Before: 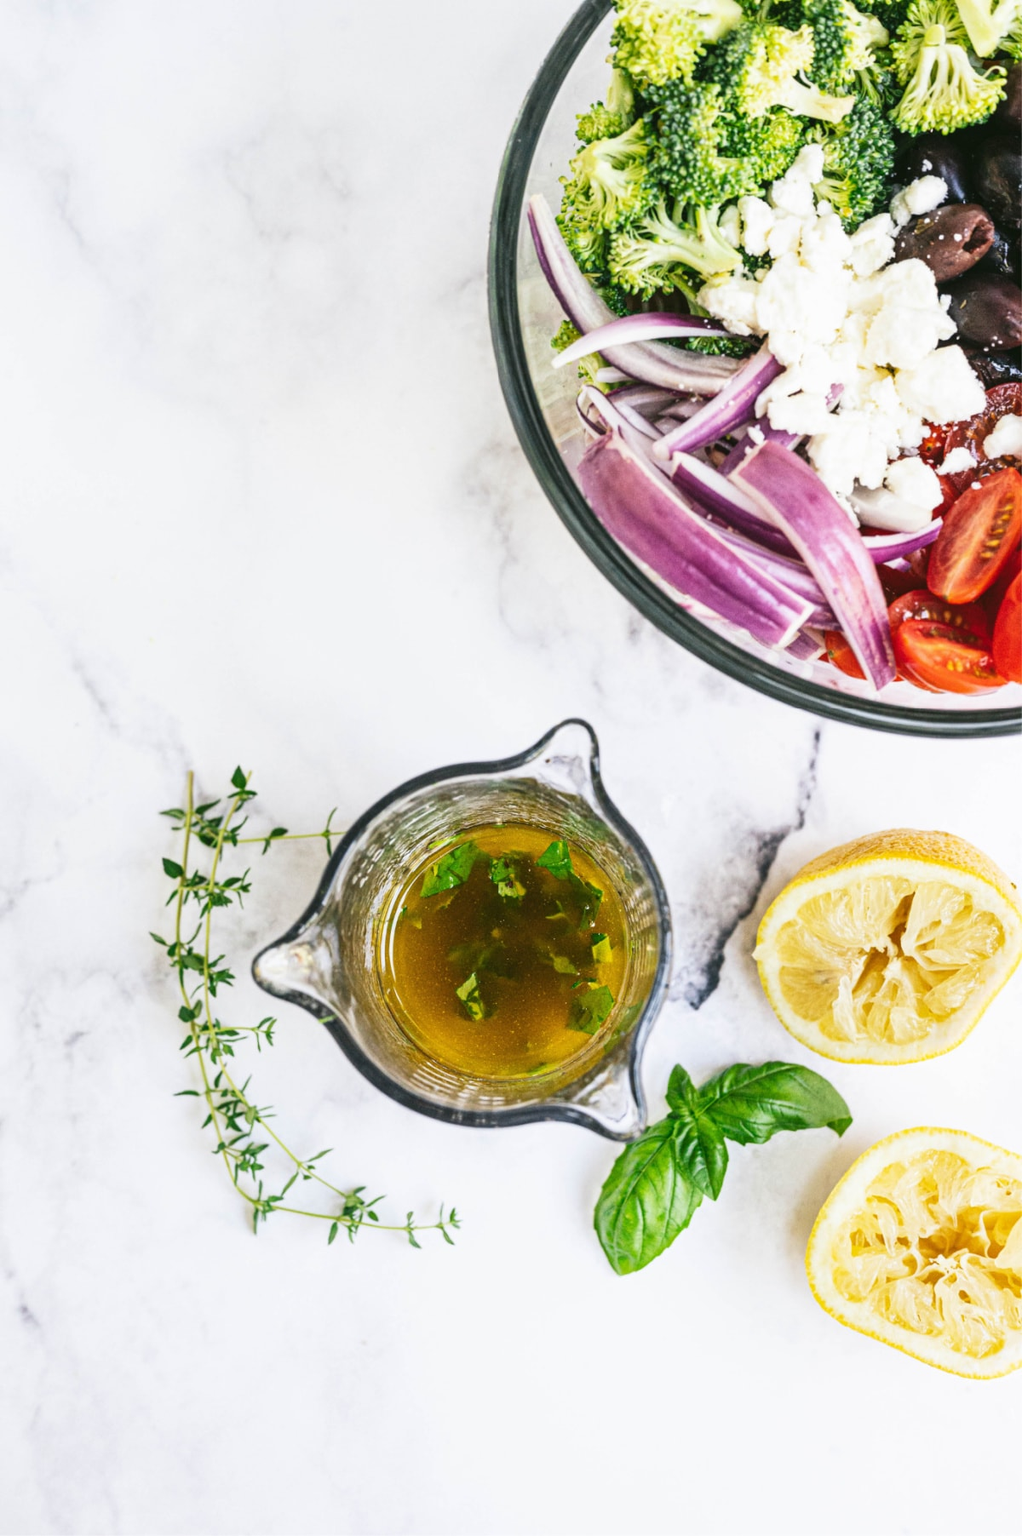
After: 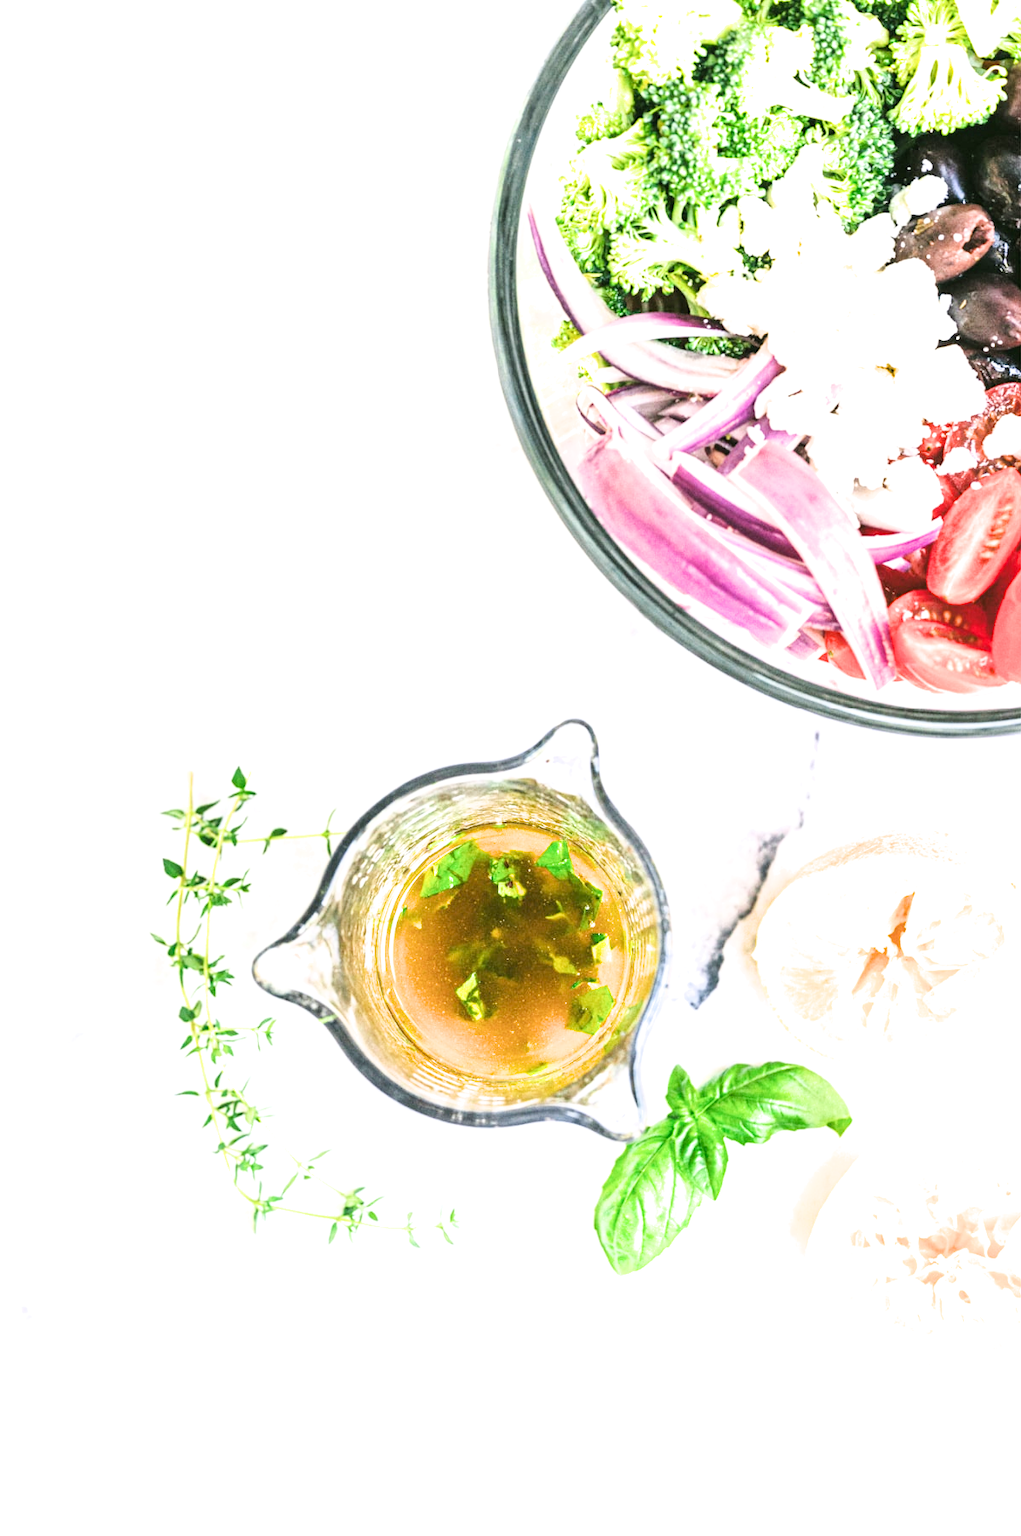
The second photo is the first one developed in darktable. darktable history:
tone equalizer: -8 EV -0.417 EV, -7 EV -0.389 EV, -6 EV -0.333 EV, -5 EV -0.222 EV, -3 EV 0.222 EV, -2 EV 0.333 EV, -1 EV 0.389 EV, +0 EV 0.417 EV, edges refinement/feathering 500, mask exposure compensation -1.57 EV, preserve details no
exposure: black level correction 0.001, exposure 1.822 EV, compensate exposure bias true, compensate highlight preservation false
color balance: mode lift, gamma, gain (sRGB)
filmic rgb: white relative exposure 3.9 EV, hardness 4.26
